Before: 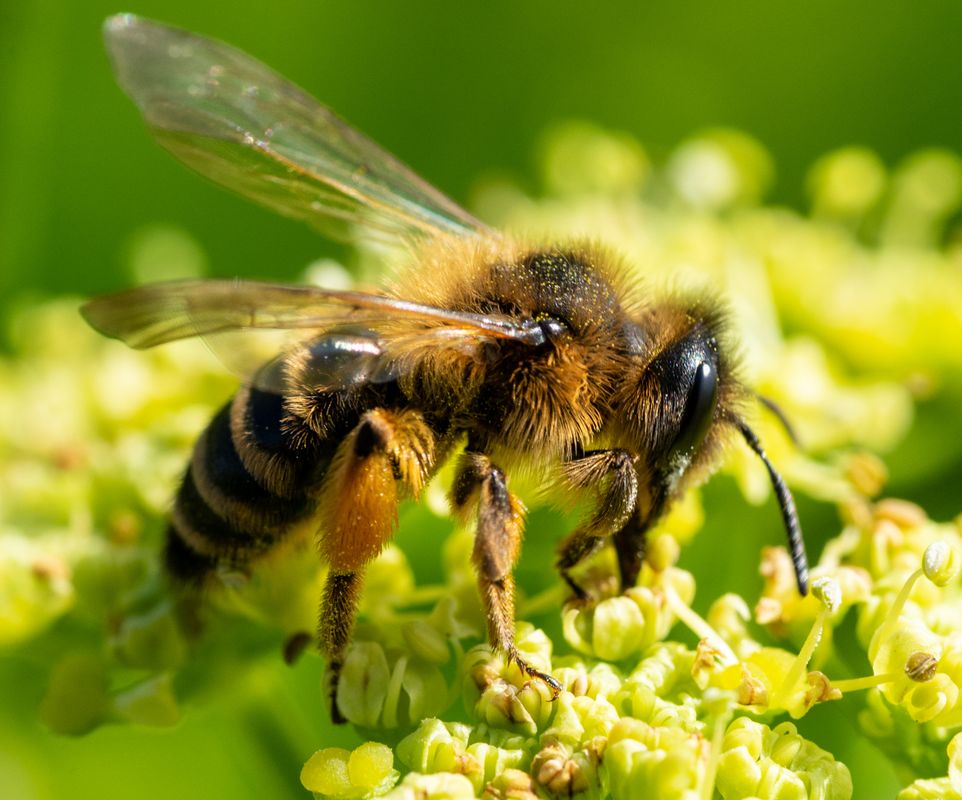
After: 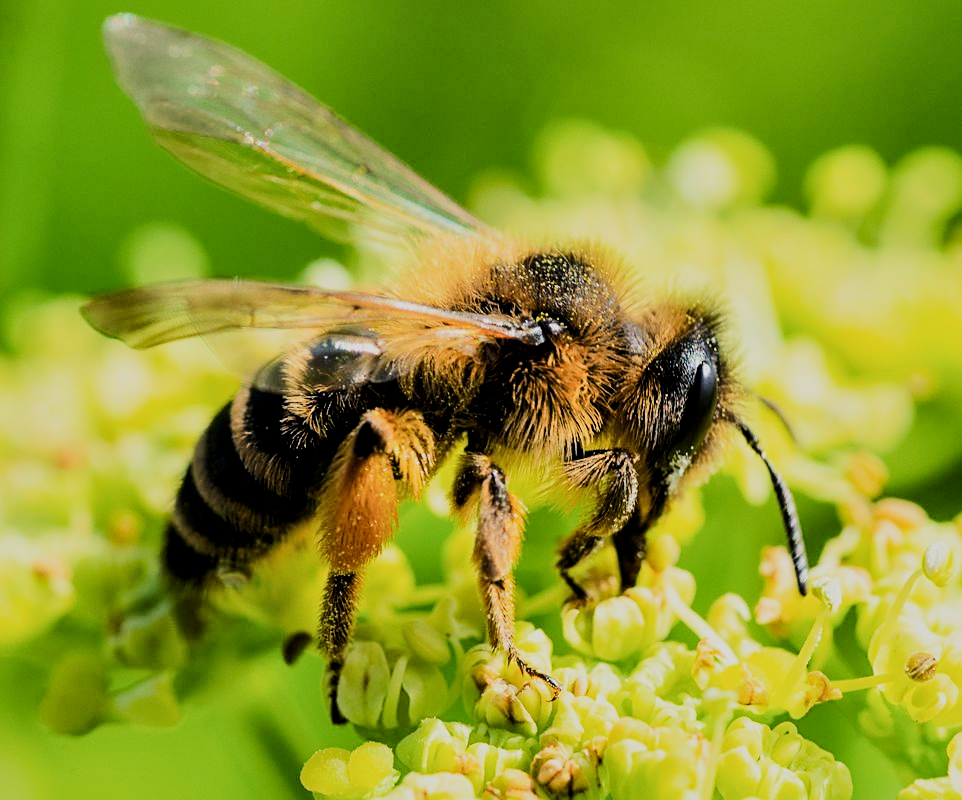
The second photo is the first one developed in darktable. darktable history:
rgb curve: curves: ch0 [(0, 0) (0.284, 0.292) (0.505, 0.644) (1, 1)]; ch1 [(0, 0) (0.284, 0.292) (0.505, 0.644) (1, 1)]; ch2 [(0, 0) (0.284, 0.292) (0.505, 0.644) (1, 1)], compensate middle gray true
sharpen: on, module defaults
filmic rgb: black relative exposure -7.65 EV, white relative exposure 4.56 EV, hardness 3.61
local contrast: mode bilateral grid, contrast 20, coarseness 50, detail 120%, midtone range 0.2
